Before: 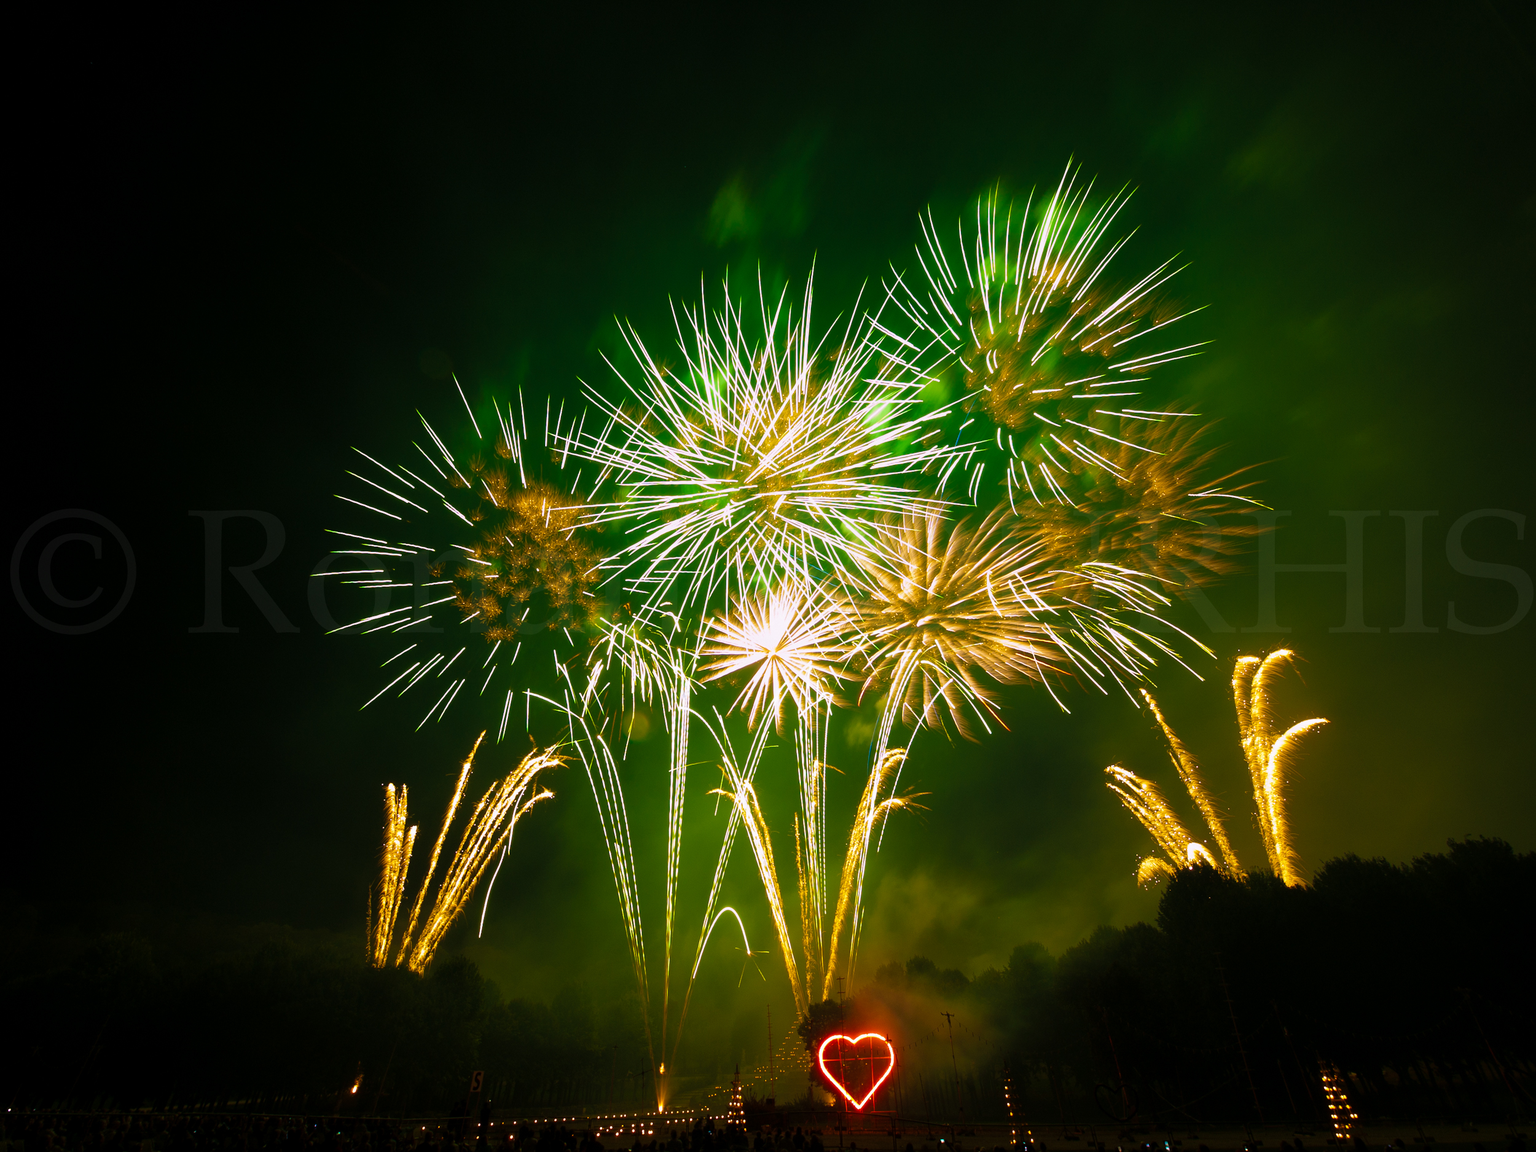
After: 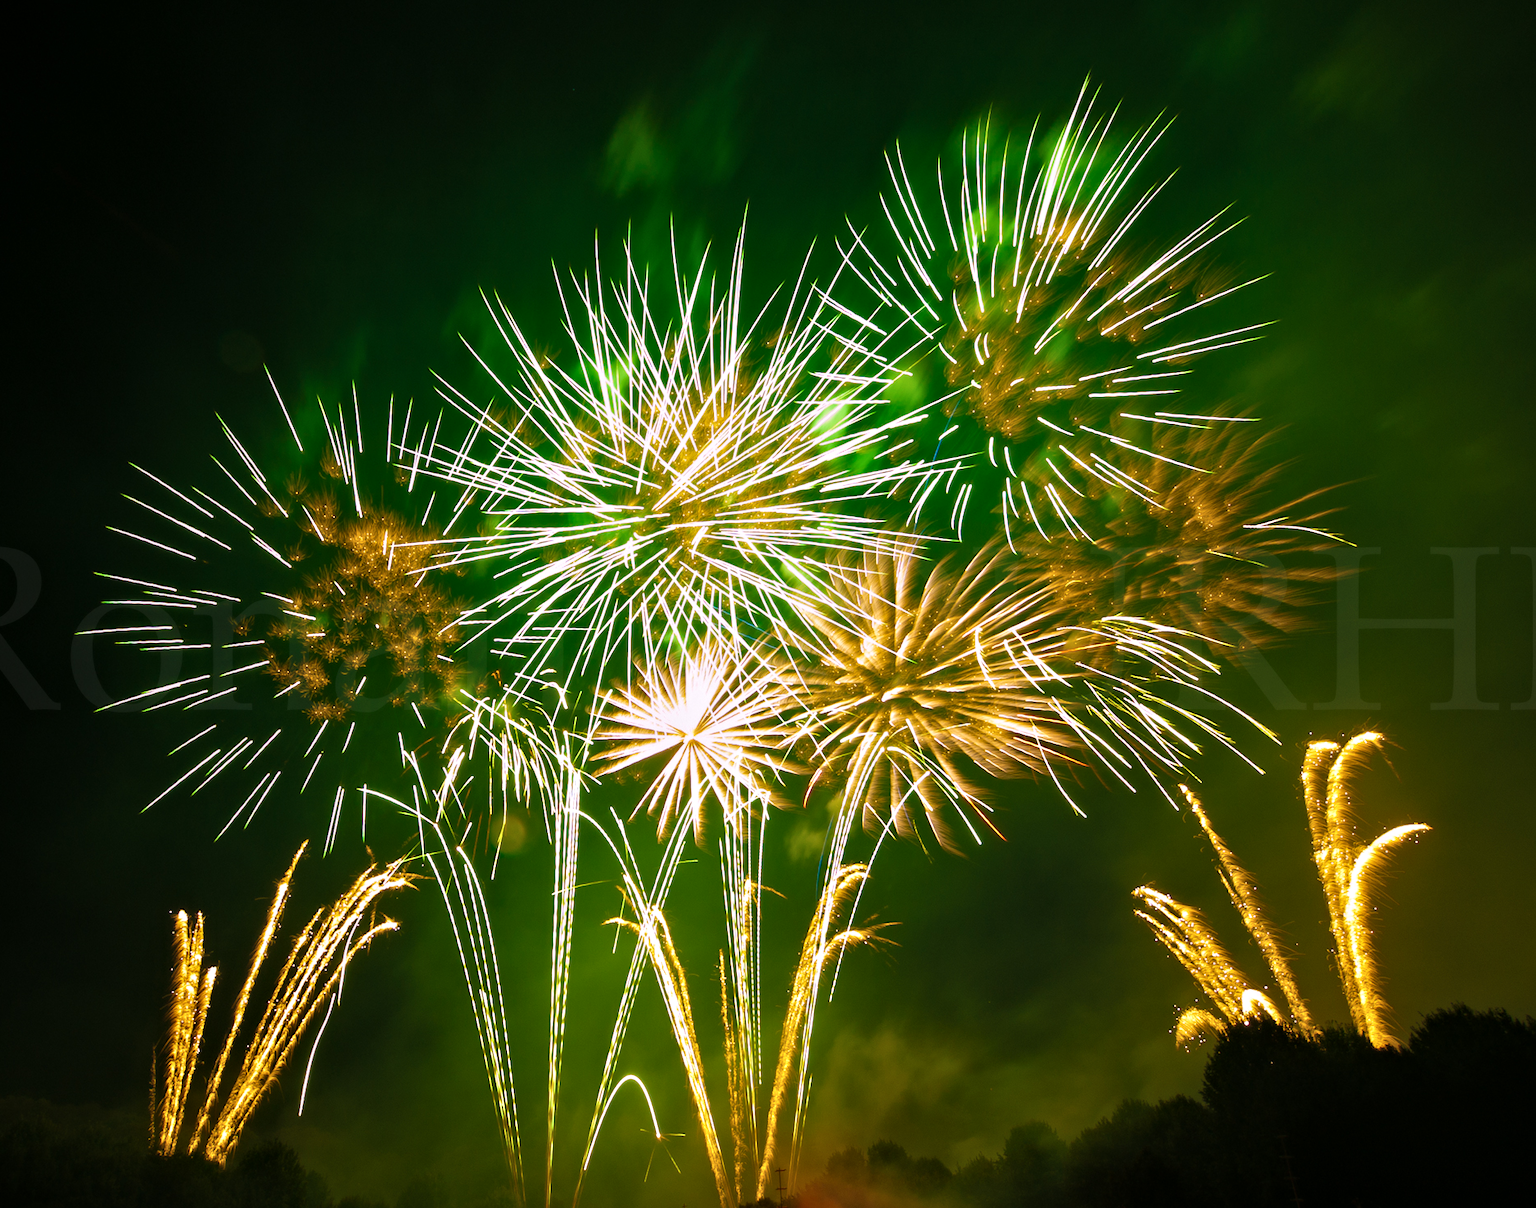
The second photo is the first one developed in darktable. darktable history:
crop: left 16.596%, top 8.656%, right 8.246%, bottom 12.469%
contrast equalizer: octaves 7, y [[0.5, 0.5, 0.544, 0.569, 0.5, 0.5], [0.5 ×6], [0.5 ×6], [0 ×6], [0 ×6]]
